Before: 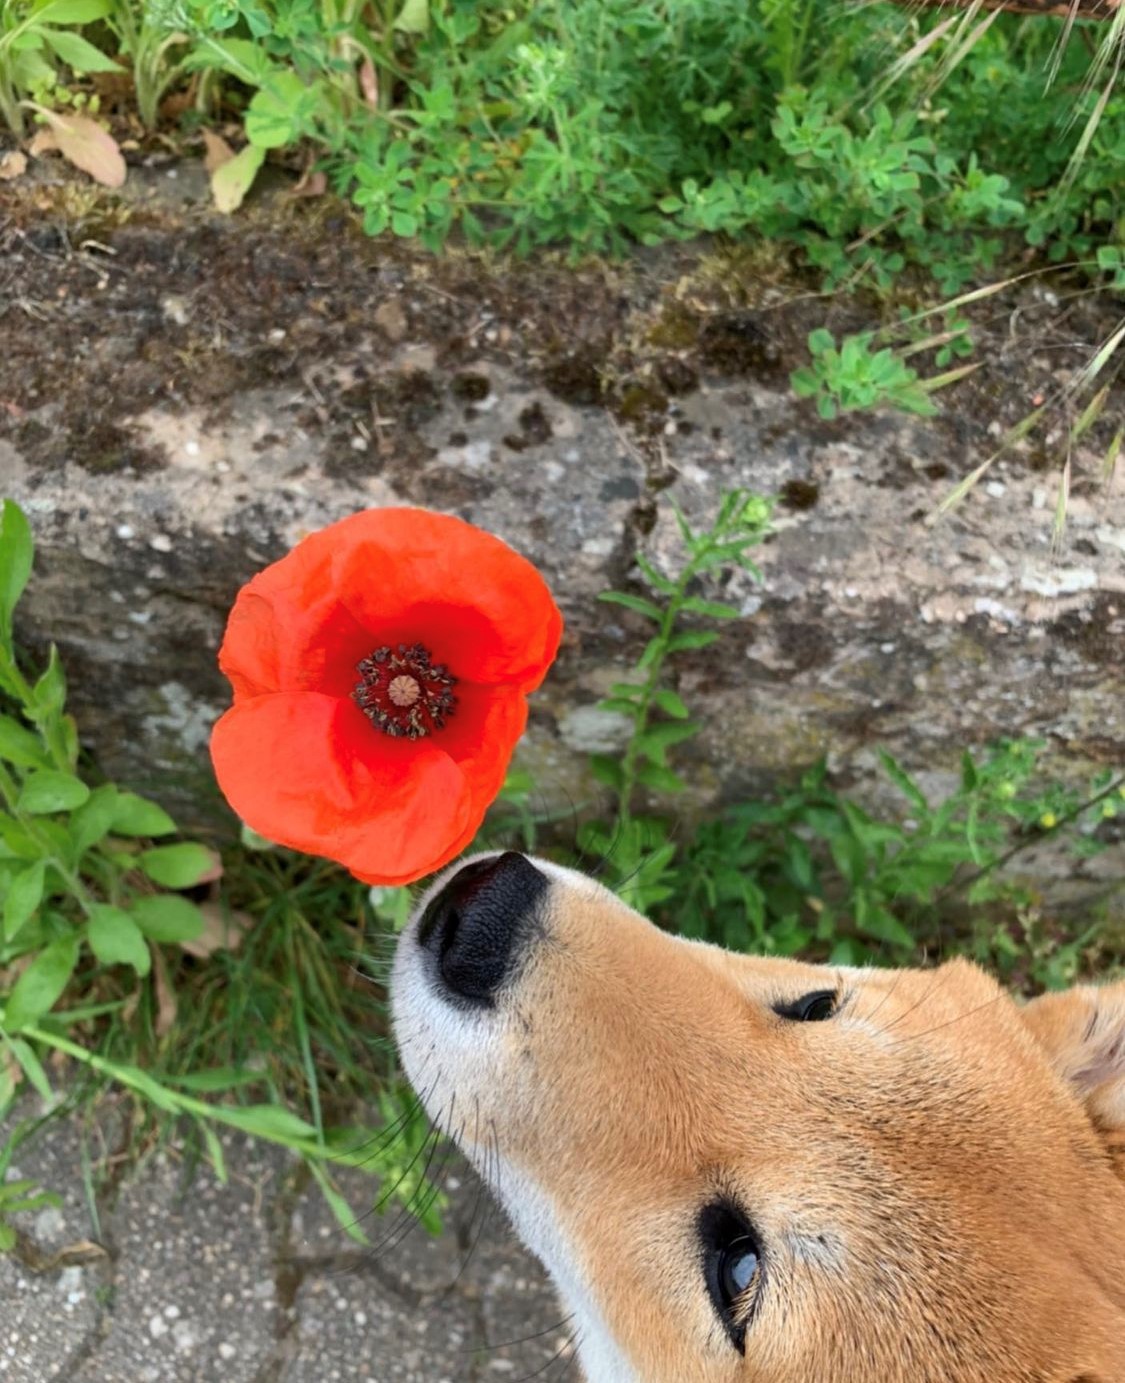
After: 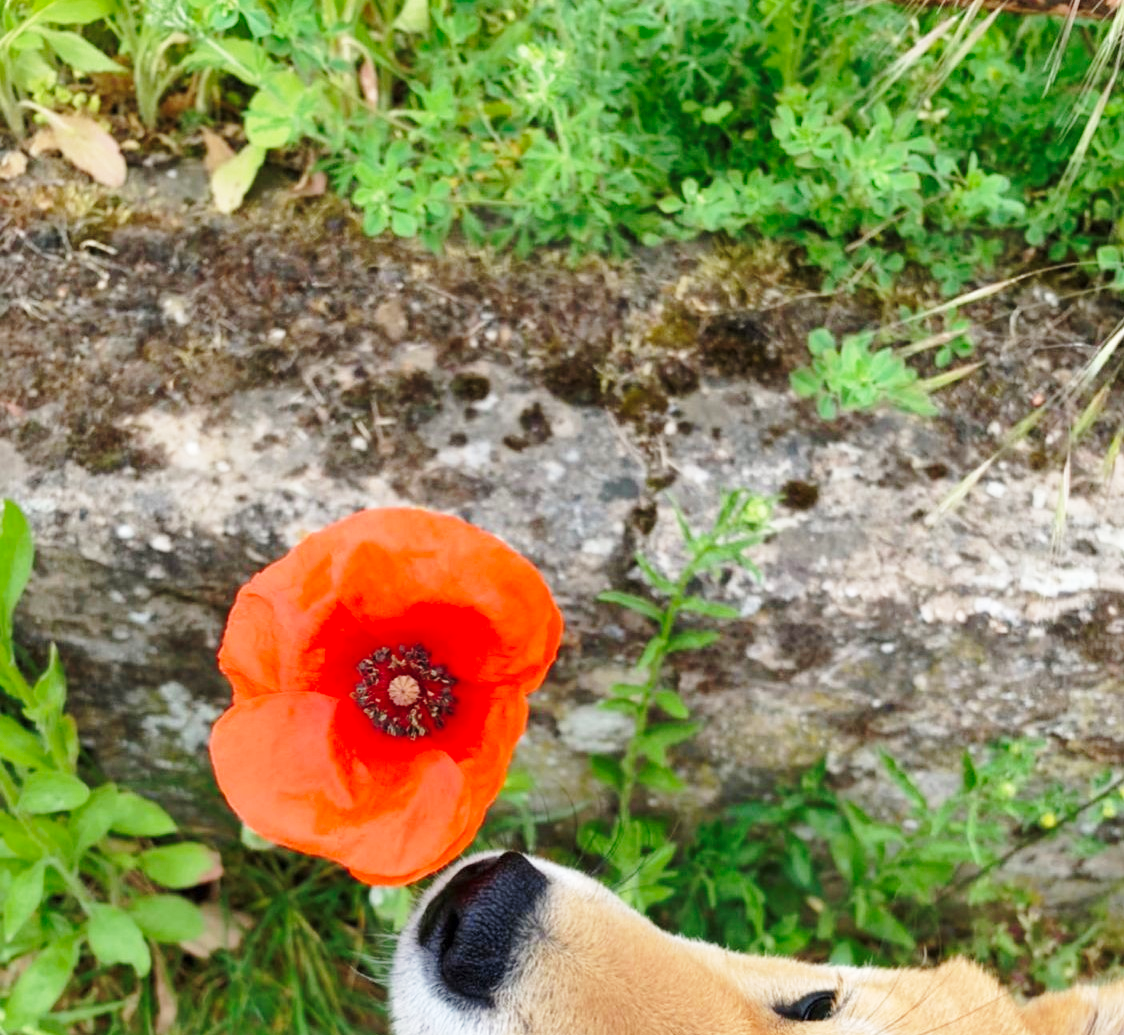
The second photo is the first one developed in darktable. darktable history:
shadows and highlights: on, module defaults
base curve: curves: ch0 [(0, 0) (0.028, 0.03) (0.121, 0.232) (0.46, 0.748) (0.859, 0.968) (1, 1)], preserve colors none
crop: bottom 24.967%
